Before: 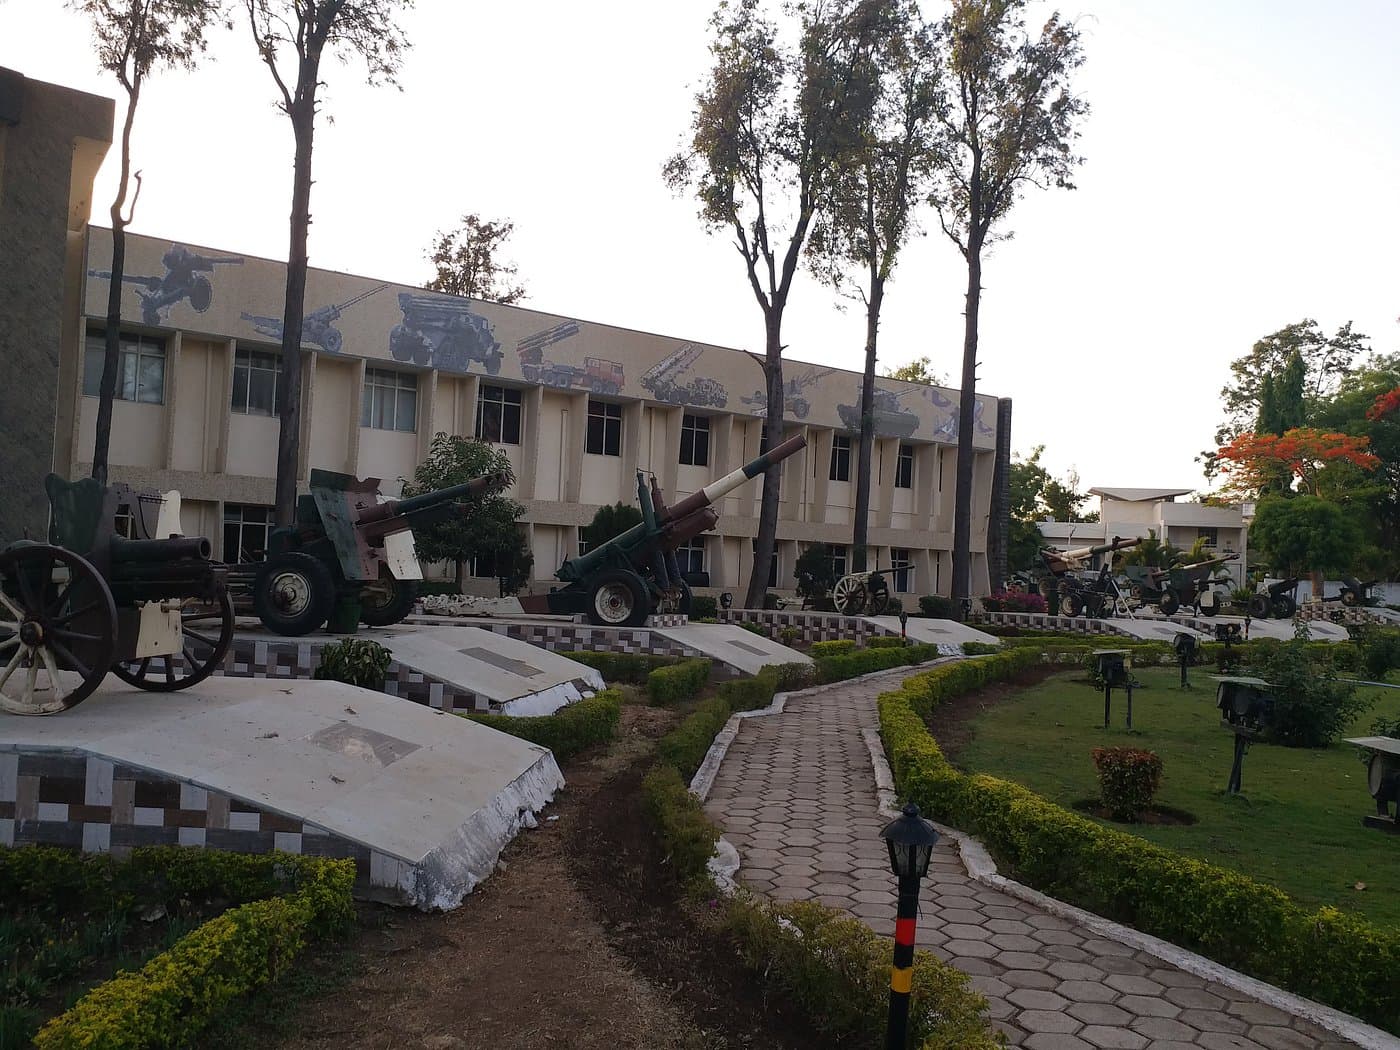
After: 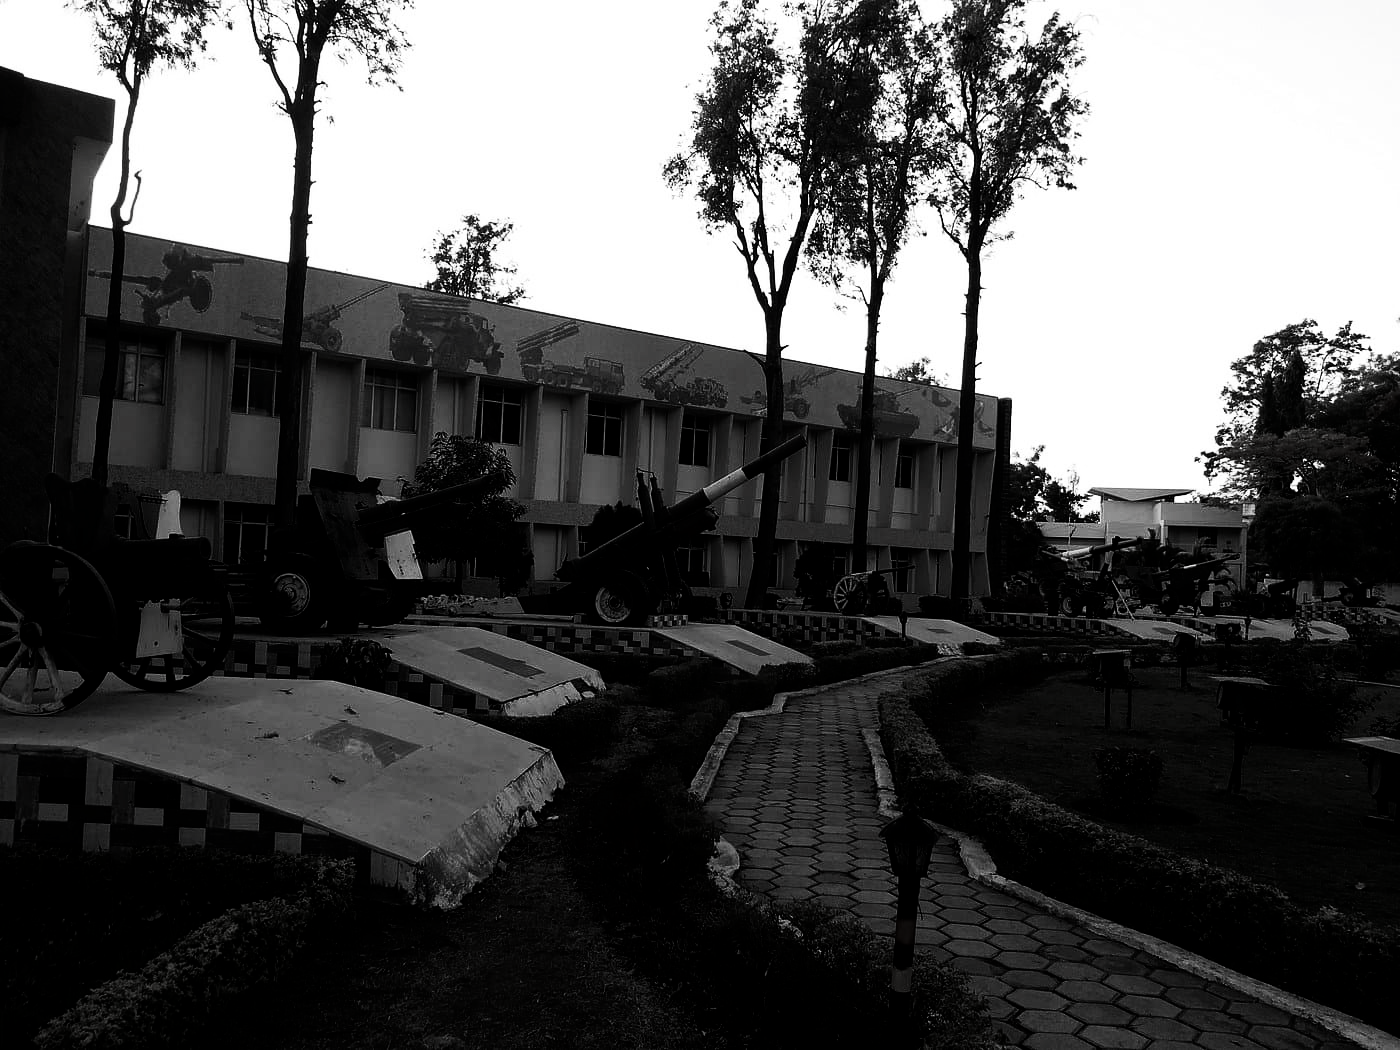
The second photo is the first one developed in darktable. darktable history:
contrast brightness saturation: contrast 0.018, brightness -0.988, saturation -0.988
base curve: curves: ch0 [(0, 0) (0.028, 0.03) (0.121, 0.232) (0.46, 0.748) (0.859, 0.968) (1, 1)], preserve colors none
